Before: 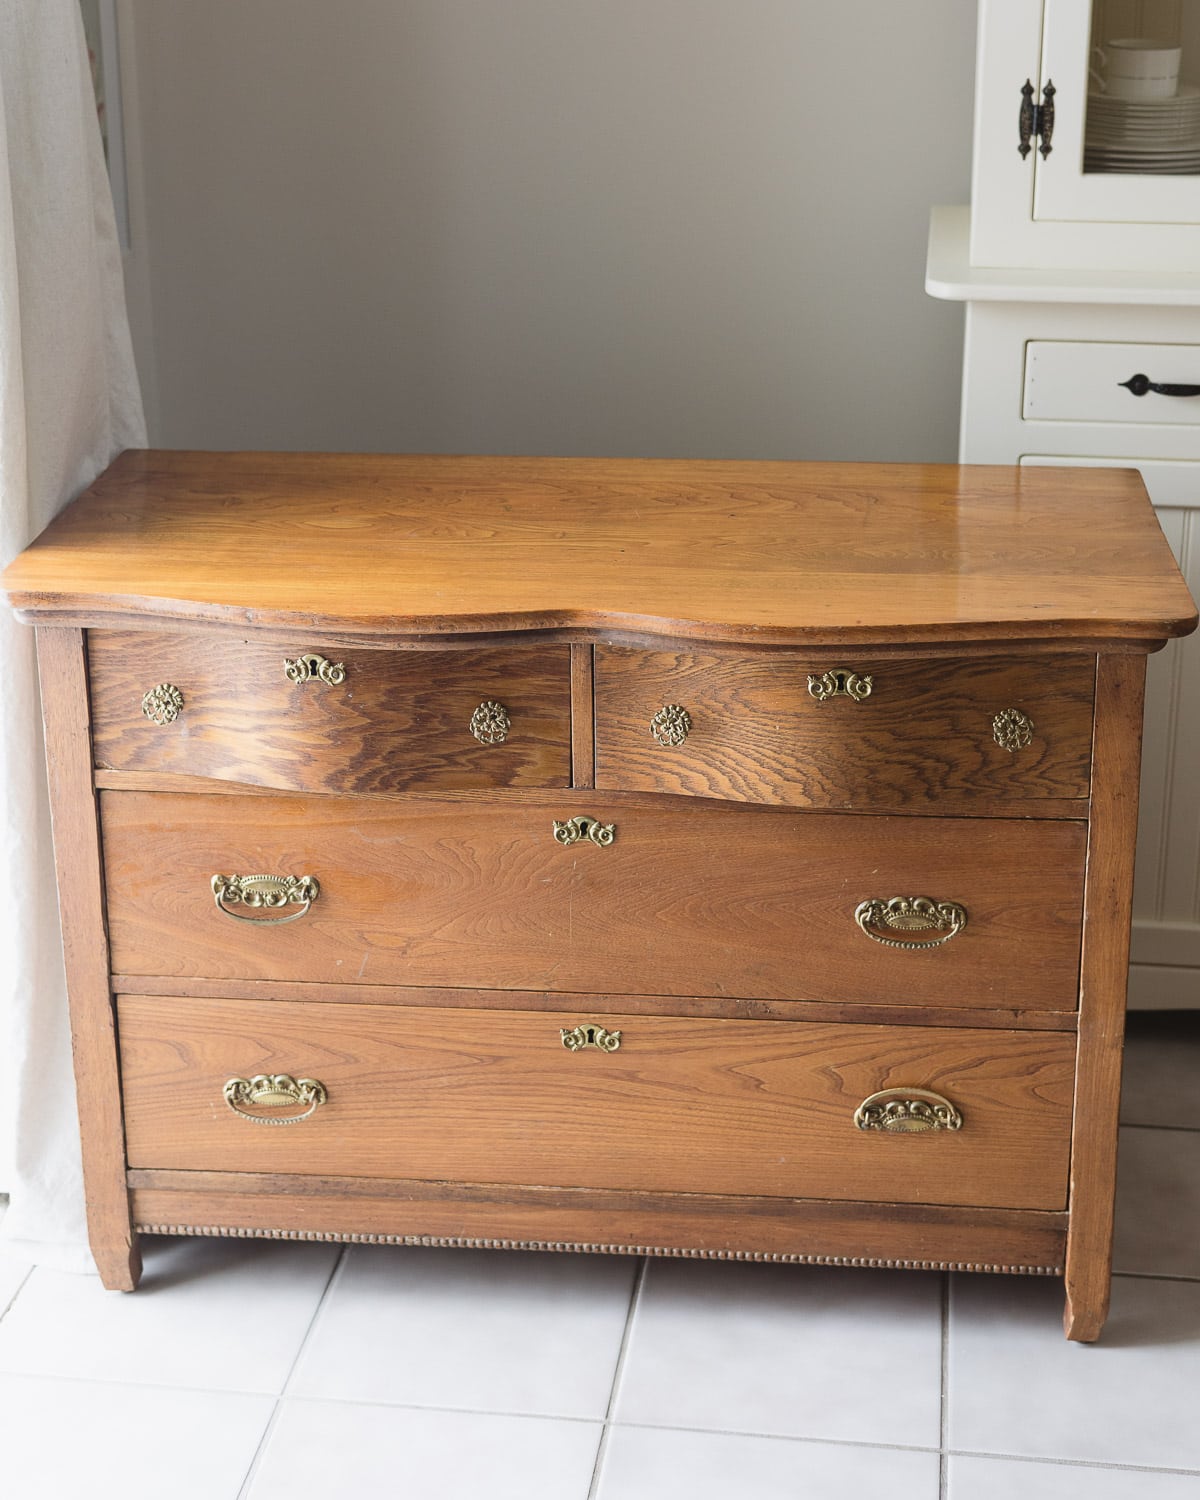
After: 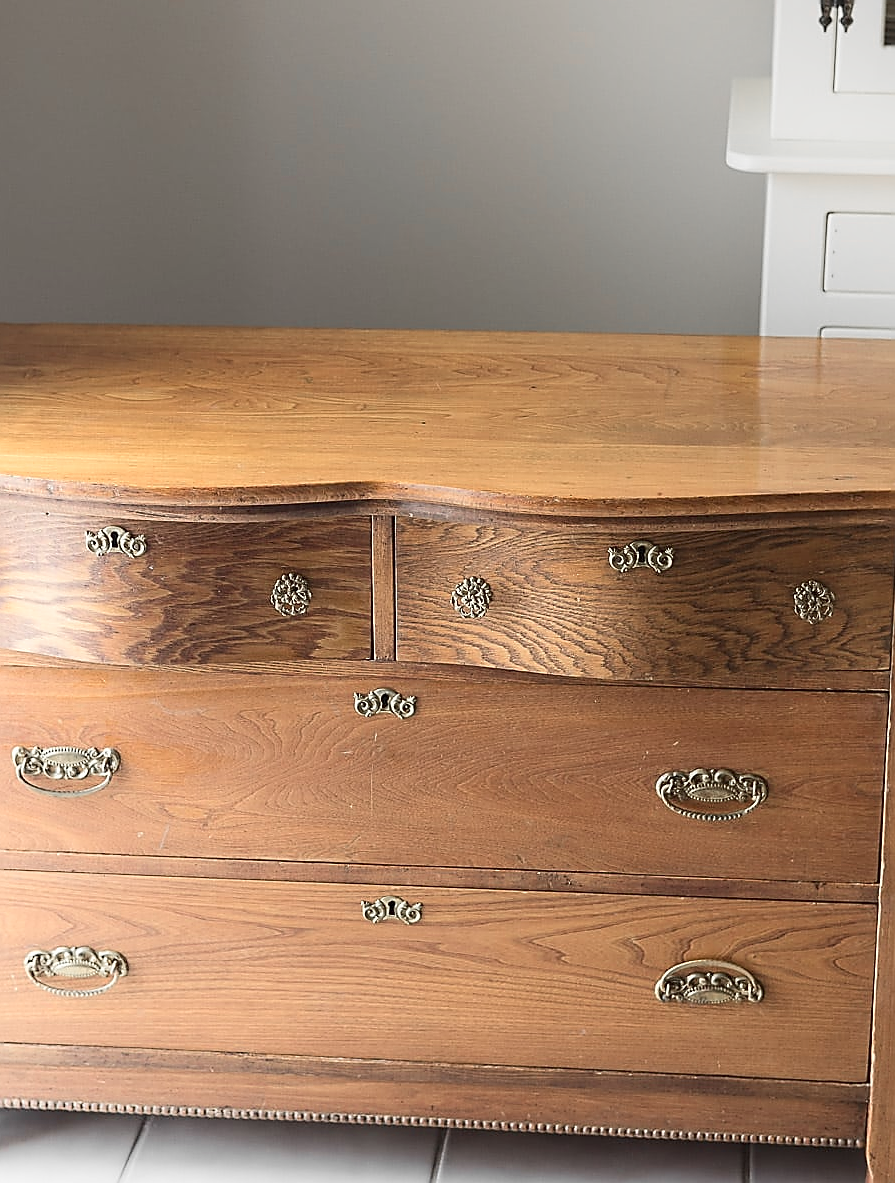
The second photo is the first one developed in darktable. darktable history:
shadows and highlights: highlights 72.36, soften with gaussian
sharpen: radius 1.426, amount 1.248, threshold 0.746
color zones: curves: ch0 [(0, 0.447) (0.184, 0.543) (0.323, 0.476) (0.429, 0.445) (0.571, 0.443) (0.714, 0.451) (0.857, 0.452) (1, 0.447)]; ch1 [(0, 0.464) (0.176, 0.46) (0.287, 0.177) (0.429, 0.002) (0.571, 0) (0.714, 0) (0.857, 0) (1, 0.464)]
crop: left 16.624%, top 8.571%, right 8.713%, bottom 12.53%
